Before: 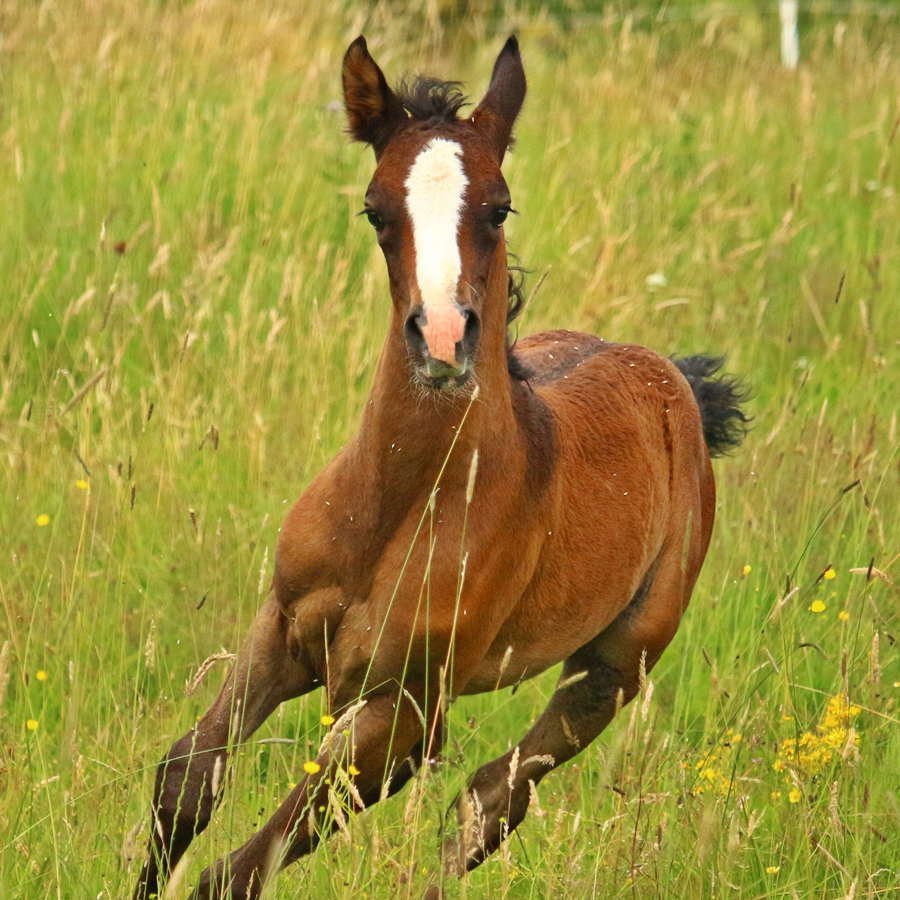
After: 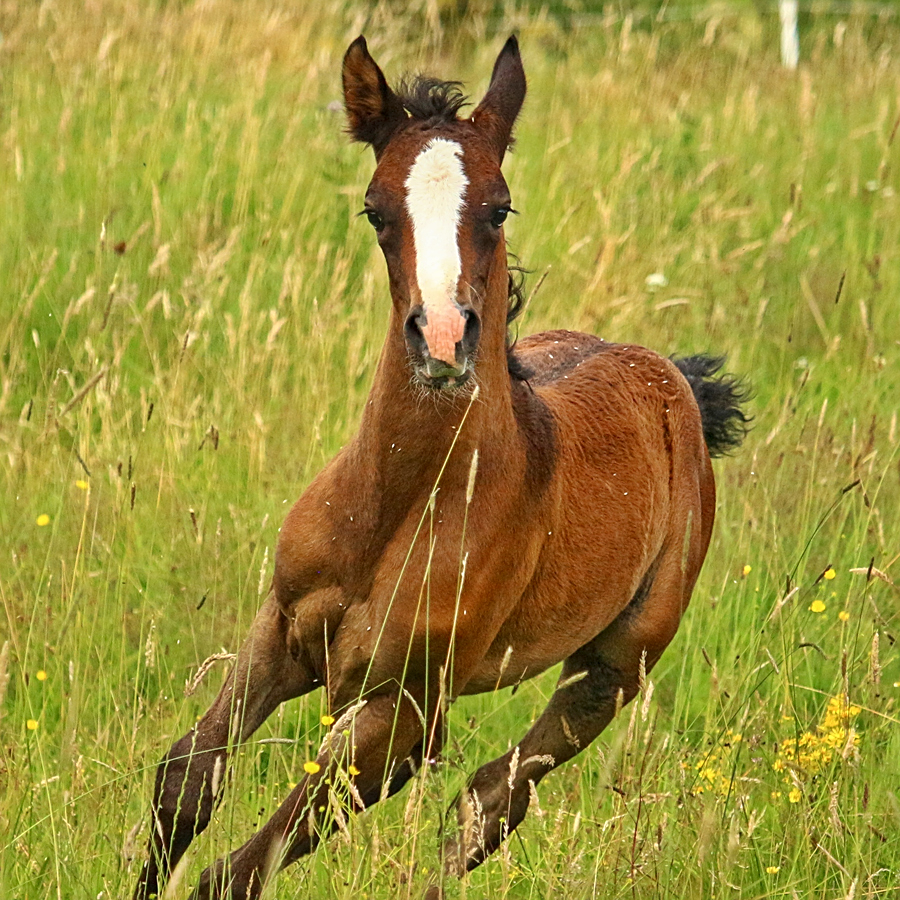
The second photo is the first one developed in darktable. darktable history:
local contrast: on, module defaults
sharpen: on, module defaults
exposure: black level correction 0, exposure 0 EV, compensate highlight preservation false
